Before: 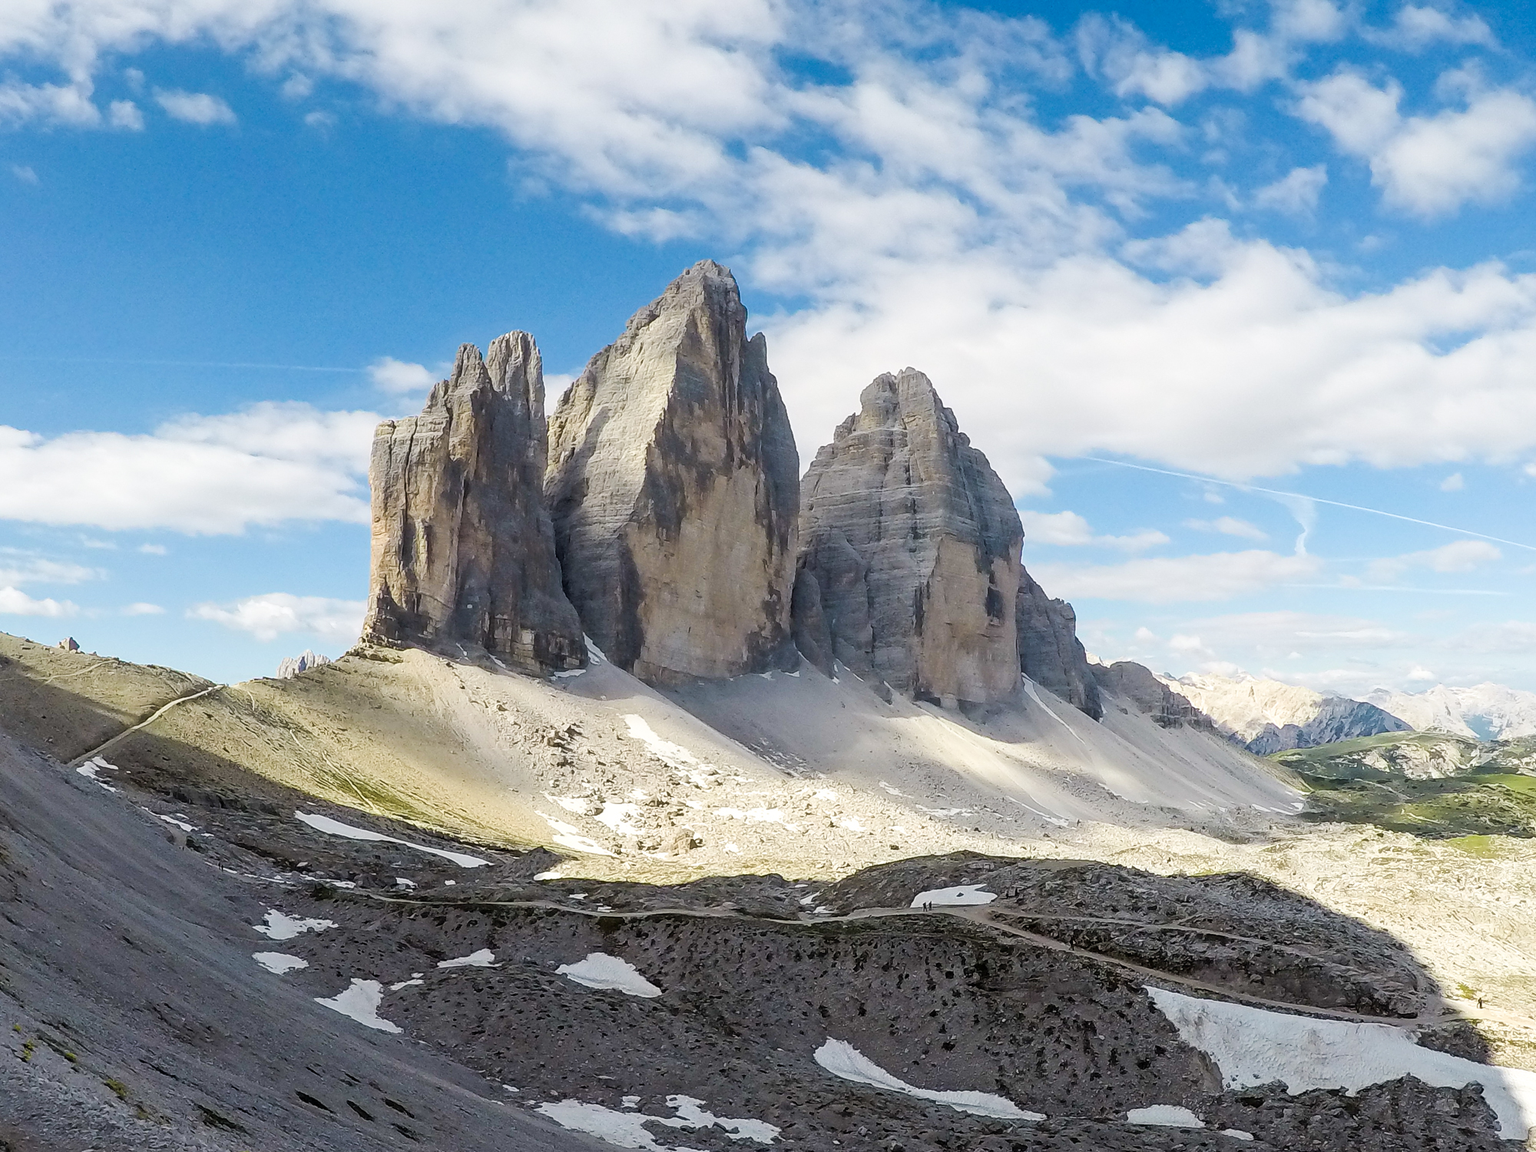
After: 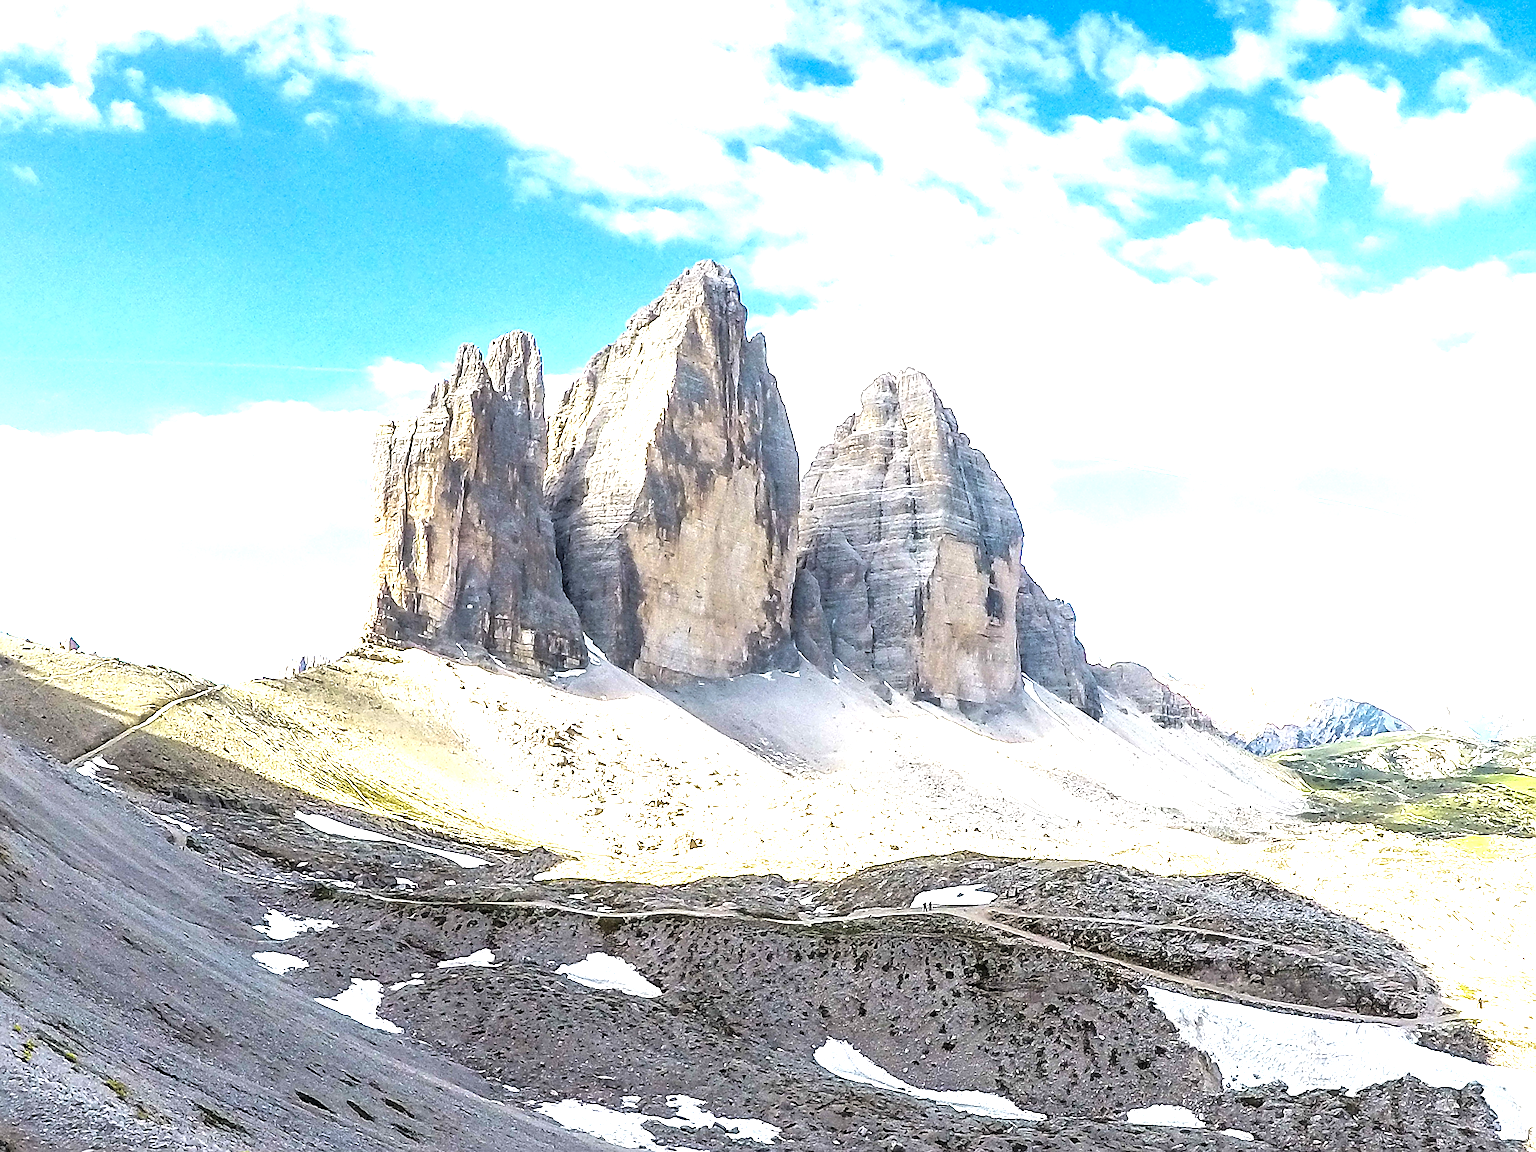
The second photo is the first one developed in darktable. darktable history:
local contrast: on, module defaults
sharpen: amount 0.595
exposure: black level correction 0, exposure 1.456 EV, compensate highlight preservation false
